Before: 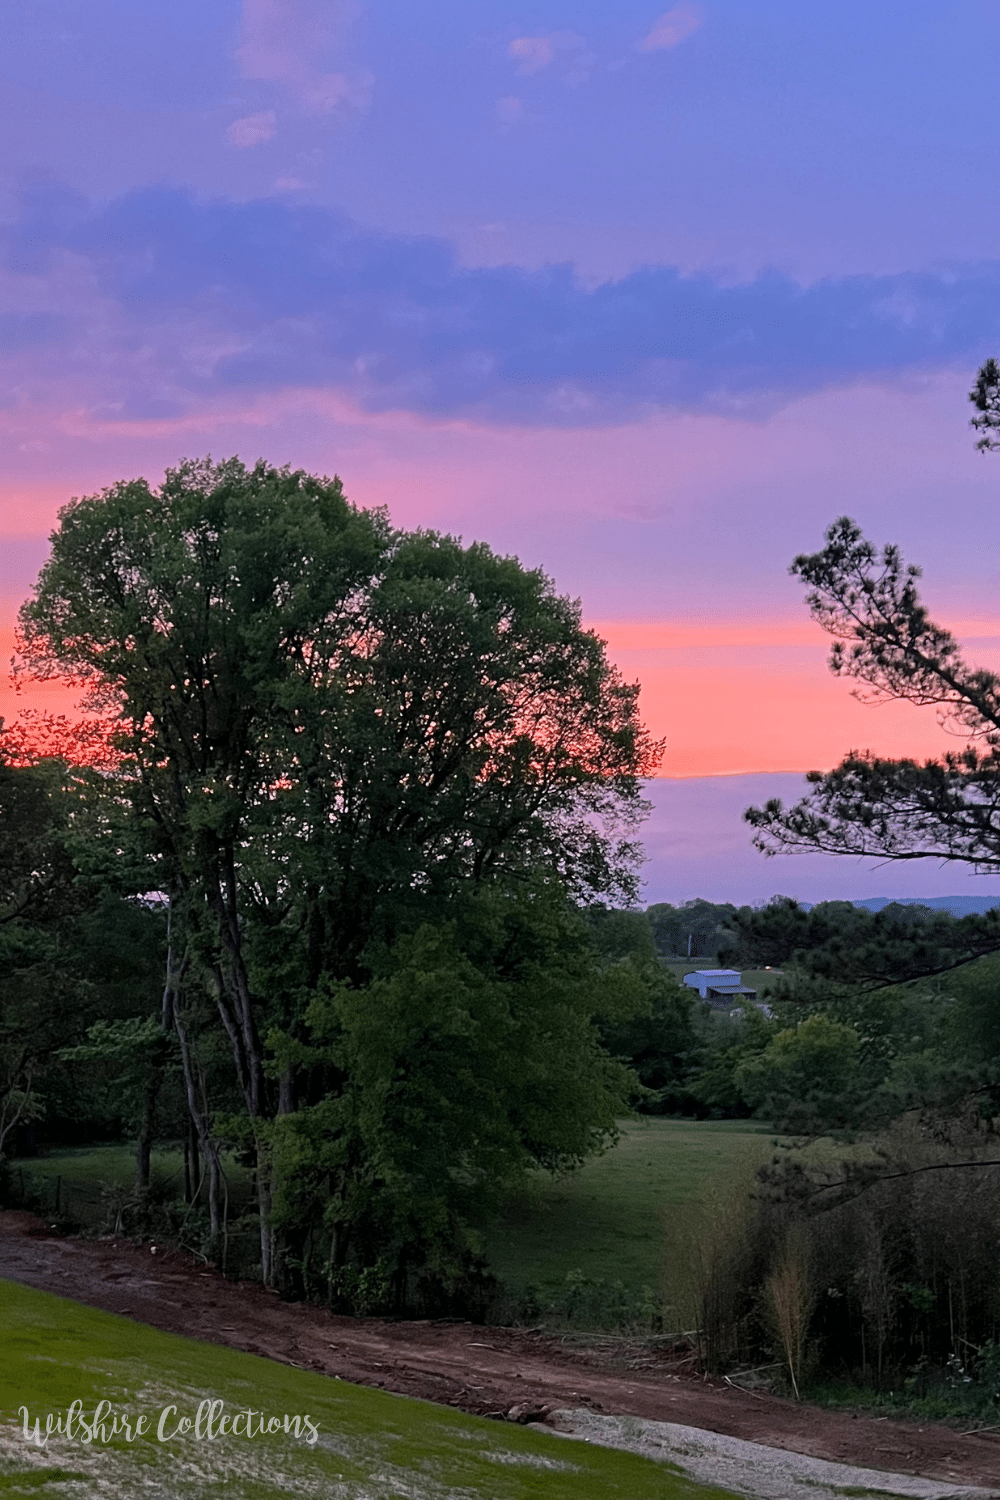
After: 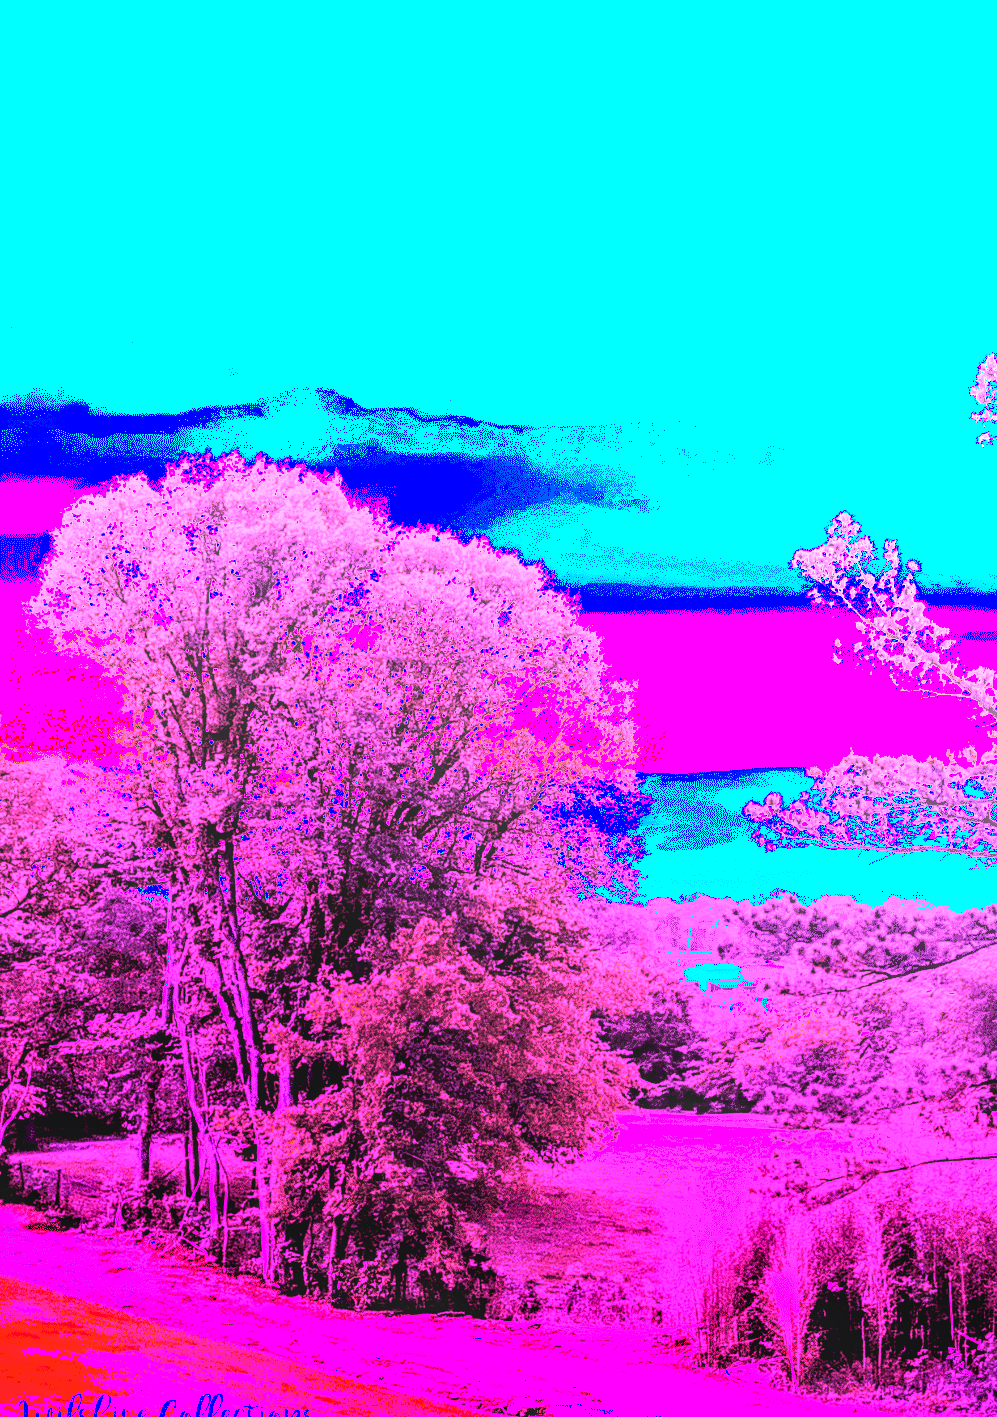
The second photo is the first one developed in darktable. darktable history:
crop: top 0.448%, right 0.264%, bottom 5.045%
white balance: red 8, blue 8
tone curve: curves: ch0 [(0, 0.013) (0.036, 0.035) (0.274, 0.288) (0.504, 0.536) (0.844, 0.84) (1, 0.97)]; ch1 [(0, 0) (0.389, 0.403) (0.462, 0.48) (0.499, 0.5) (0.522, 0.534) (0.567, 0.588) (0.626, 0.645) (0.749, 0.781) (1, 1)]; ch2 [(0, 0) (0.457, 0.486) (0.5, 0.501) (0.533, 0.539) (0.599, 0.6) (0.704, 0.732) (1, 1)], color space Lab, independent channels, preserve colors none
local contrast: on, module defaults
rgb curve: curves: ch2 [(0, 0) (0.567, 0.512) (1, 1)], mode RGB, independent channels
